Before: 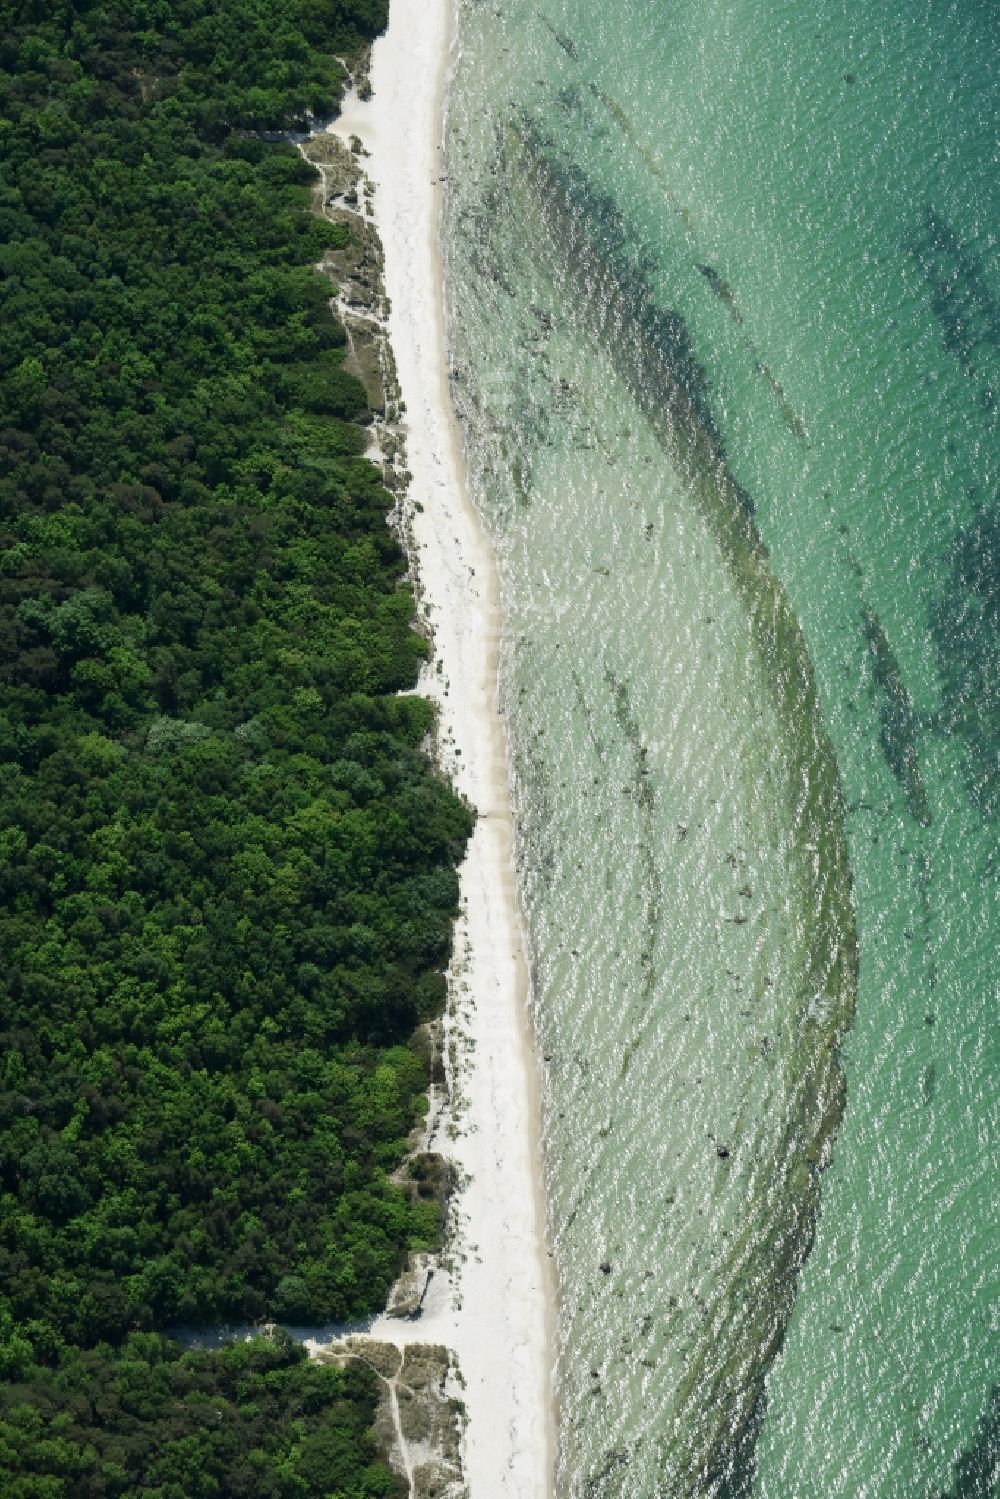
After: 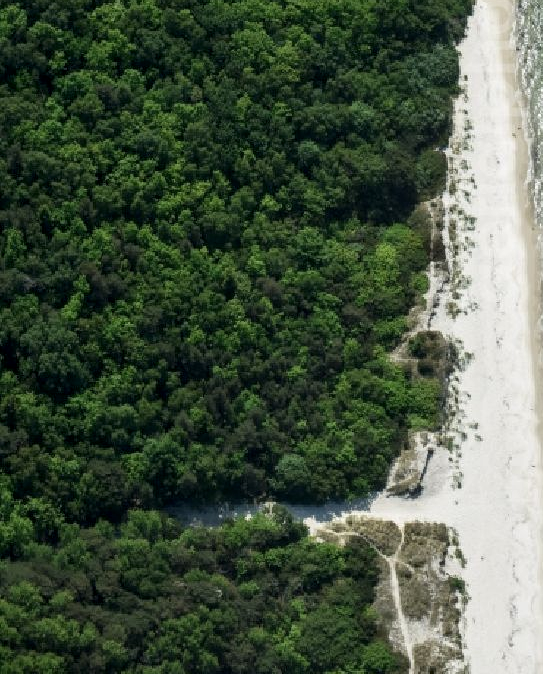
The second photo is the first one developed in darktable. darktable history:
crop and rotate: top 54.873%, right 45.644%, bottom 0.161%
local contrast: on, module defaults
